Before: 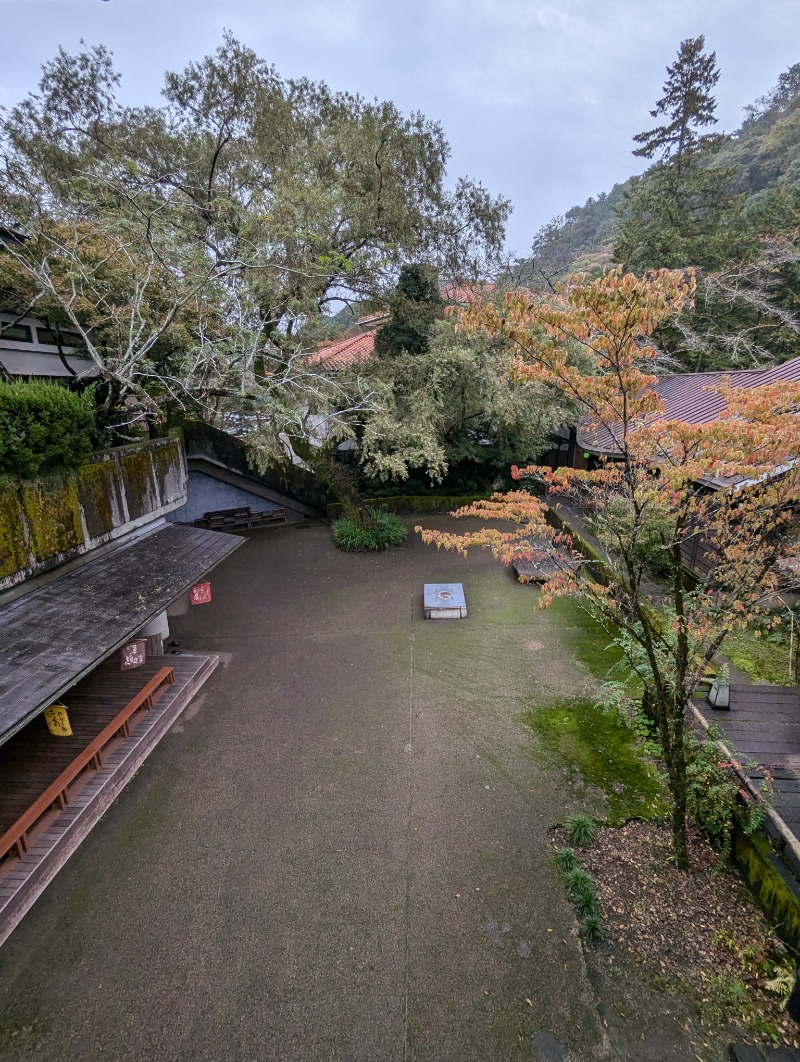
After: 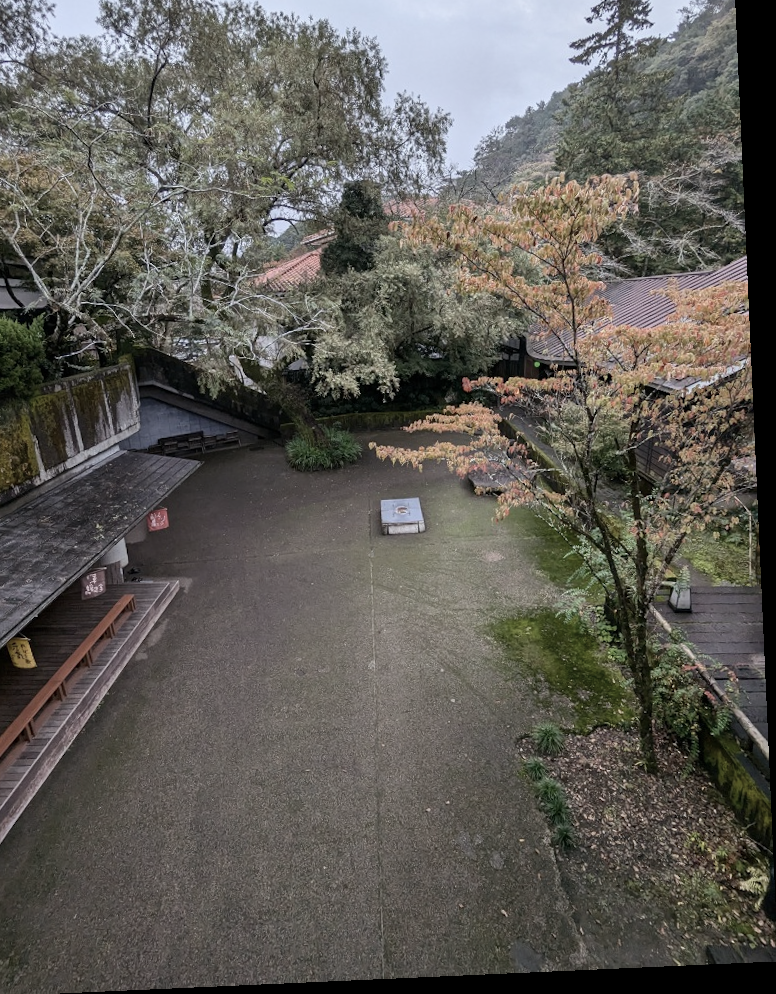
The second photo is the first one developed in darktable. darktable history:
contrast brightness saturation: contrast 0.1, saturation -0.36
crop and rotate: left 8.262%, top 9.226%
rotate and perspective: rotation -2.56°, automatic cropping off
